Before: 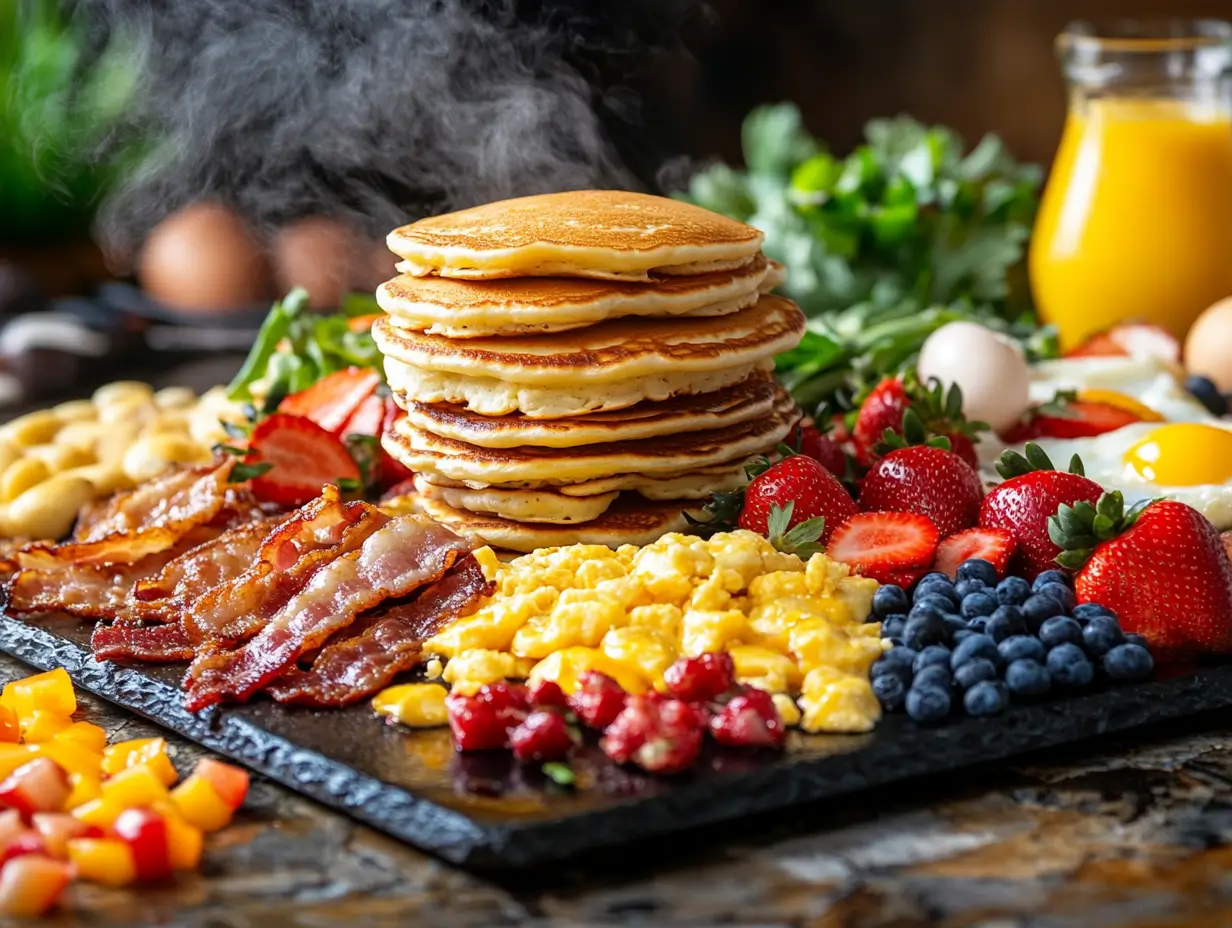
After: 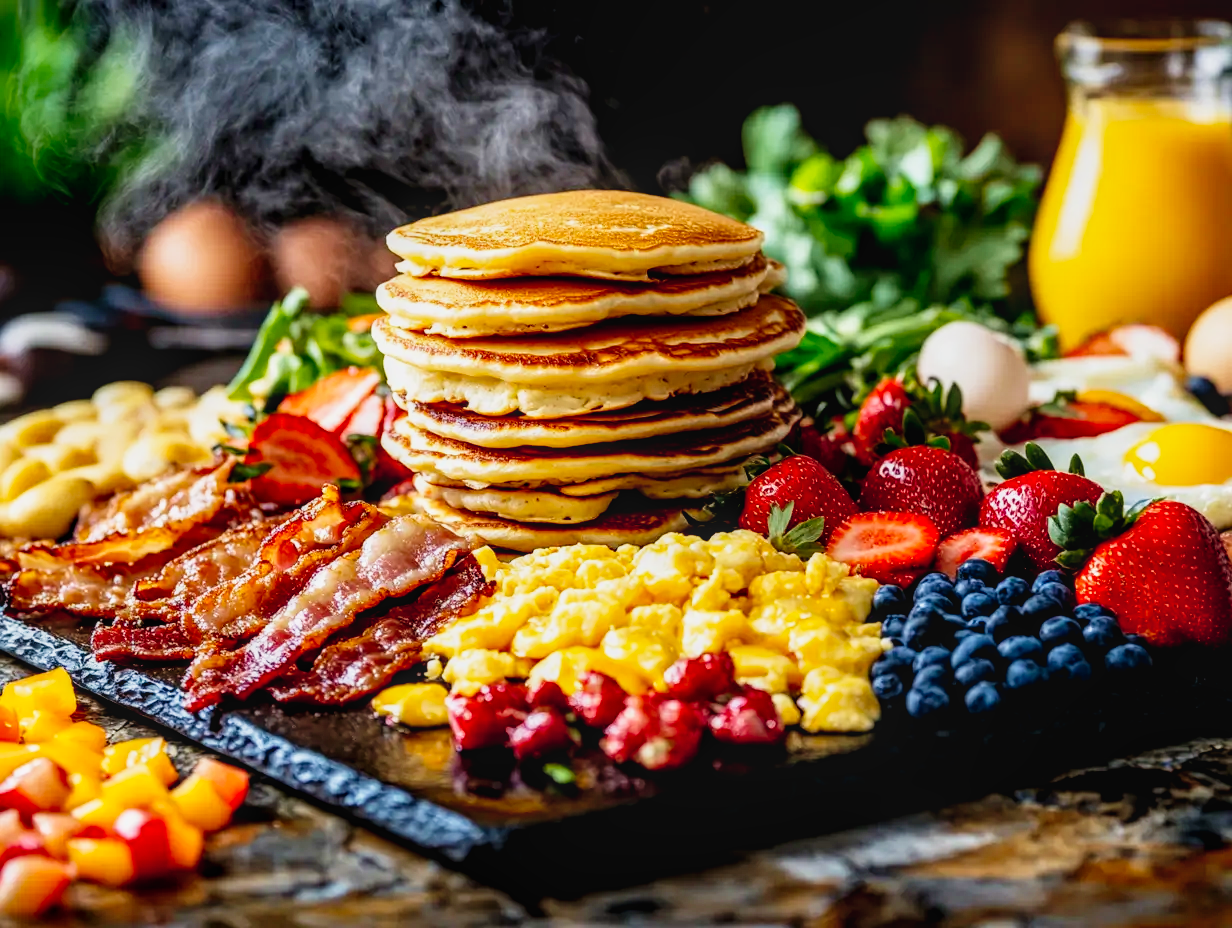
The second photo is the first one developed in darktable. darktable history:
exposure: black level correction 0.011, exposure -0.483 EV, compensate highlight preservation false
velvia: on, module defaults
tone curve: curves: ch0 [(0.003, 0.032) (0.037, 0.037) (0.142, 0.117) (0.279, 0.311) (0.405, 0.49) (0.526, 0.651) (0.722, 0.857) (0.875, 0.946) (1, 0.98)]; ch1 [(0, 0) (0.305, 0.325) (0.453, 0.437) (0.482, 0.474) (0.501, 0.498) (0.515, 0.523) (0.559, 0.591) (0.6, 0.643) (0.656, 0.707) (1, 1)]; ch2 [(0, 0) (0.323, 0.277) (0.424, 0.396) (0.479, 0.484) (0.499, 0.502) (0.515, 0.537) (0.573, 0.602) (0.653, 0.675) (0.75, 0.756) (1, 1)], preserve colors none
local contrast: on, module defaults
